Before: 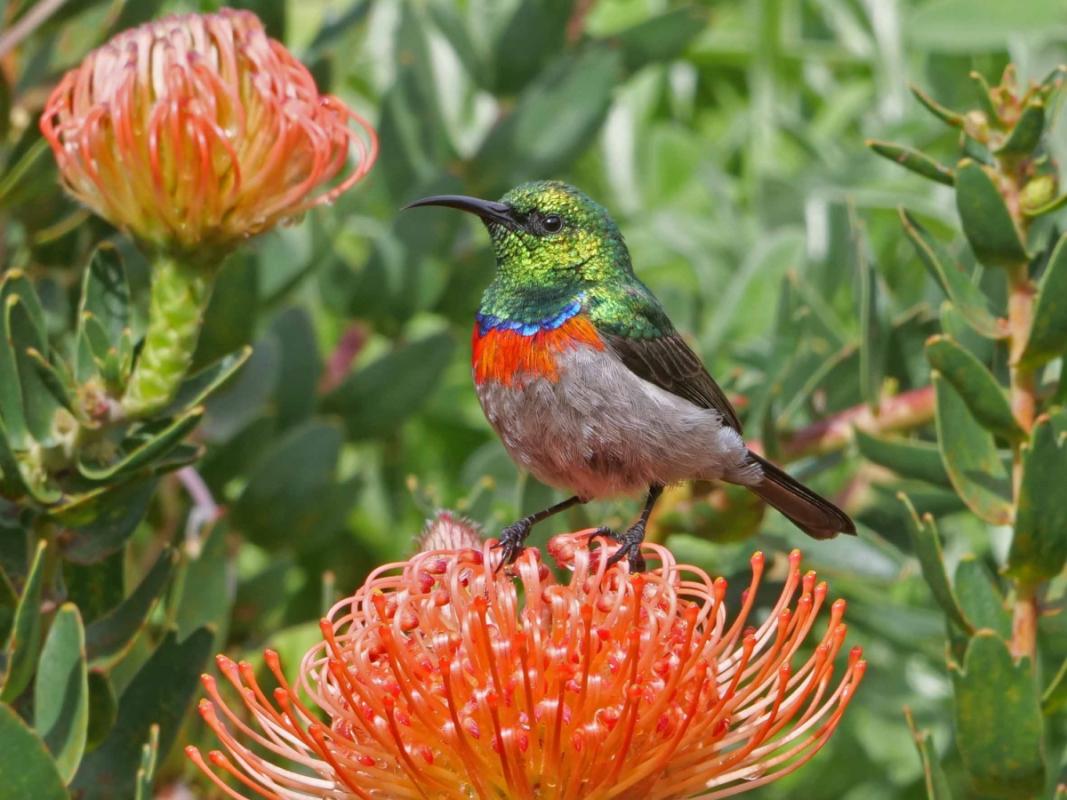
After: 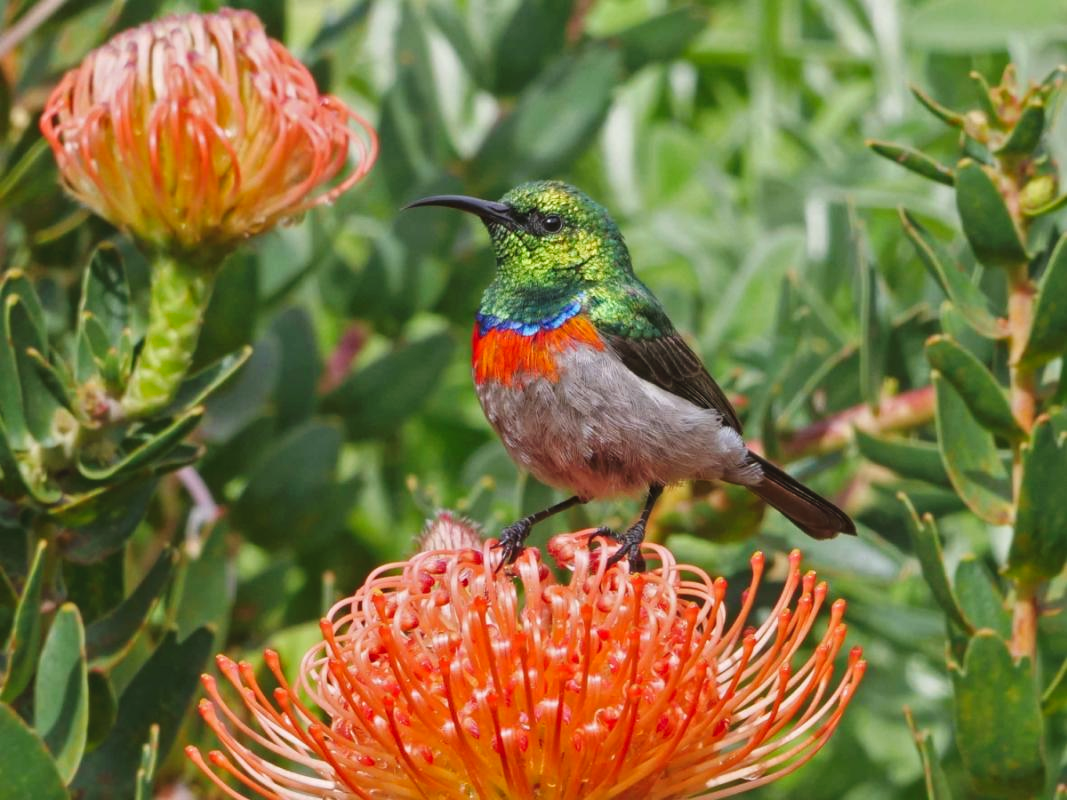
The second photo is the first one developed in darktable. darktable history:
tone curve: curves: ch0 [(0, 0) (0.003, 0.005) (0.011, 0.021) (0.025, 0.042) (0.044, 0.065) (0.069, 0.074) (0.1, 0.092) (0.136, 0.123) (0.177, 0.159) (0.224, 0.2) (0.277, 0.252) (0.335, 0.32) (0.399, 0.392) (0.468, 0.468) (0.543, 0.549) (0.623, 0.638) (0.709, 0.721) (0.801, 0.812) (0.898, 0.896) (1, 1)], preserve colors none
